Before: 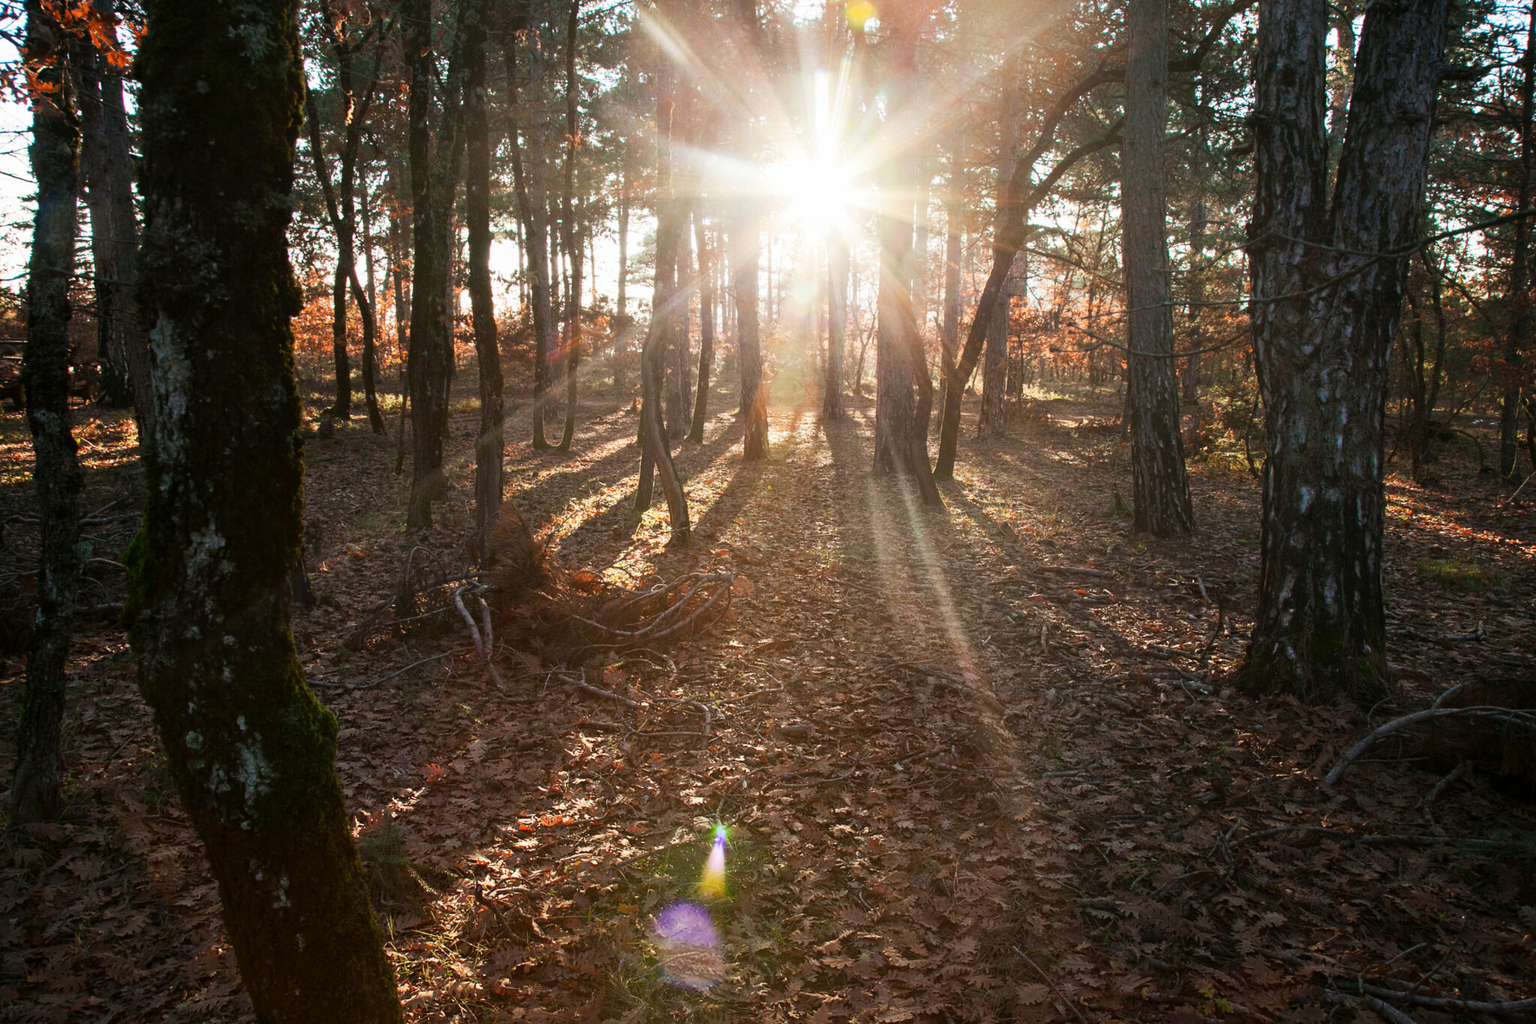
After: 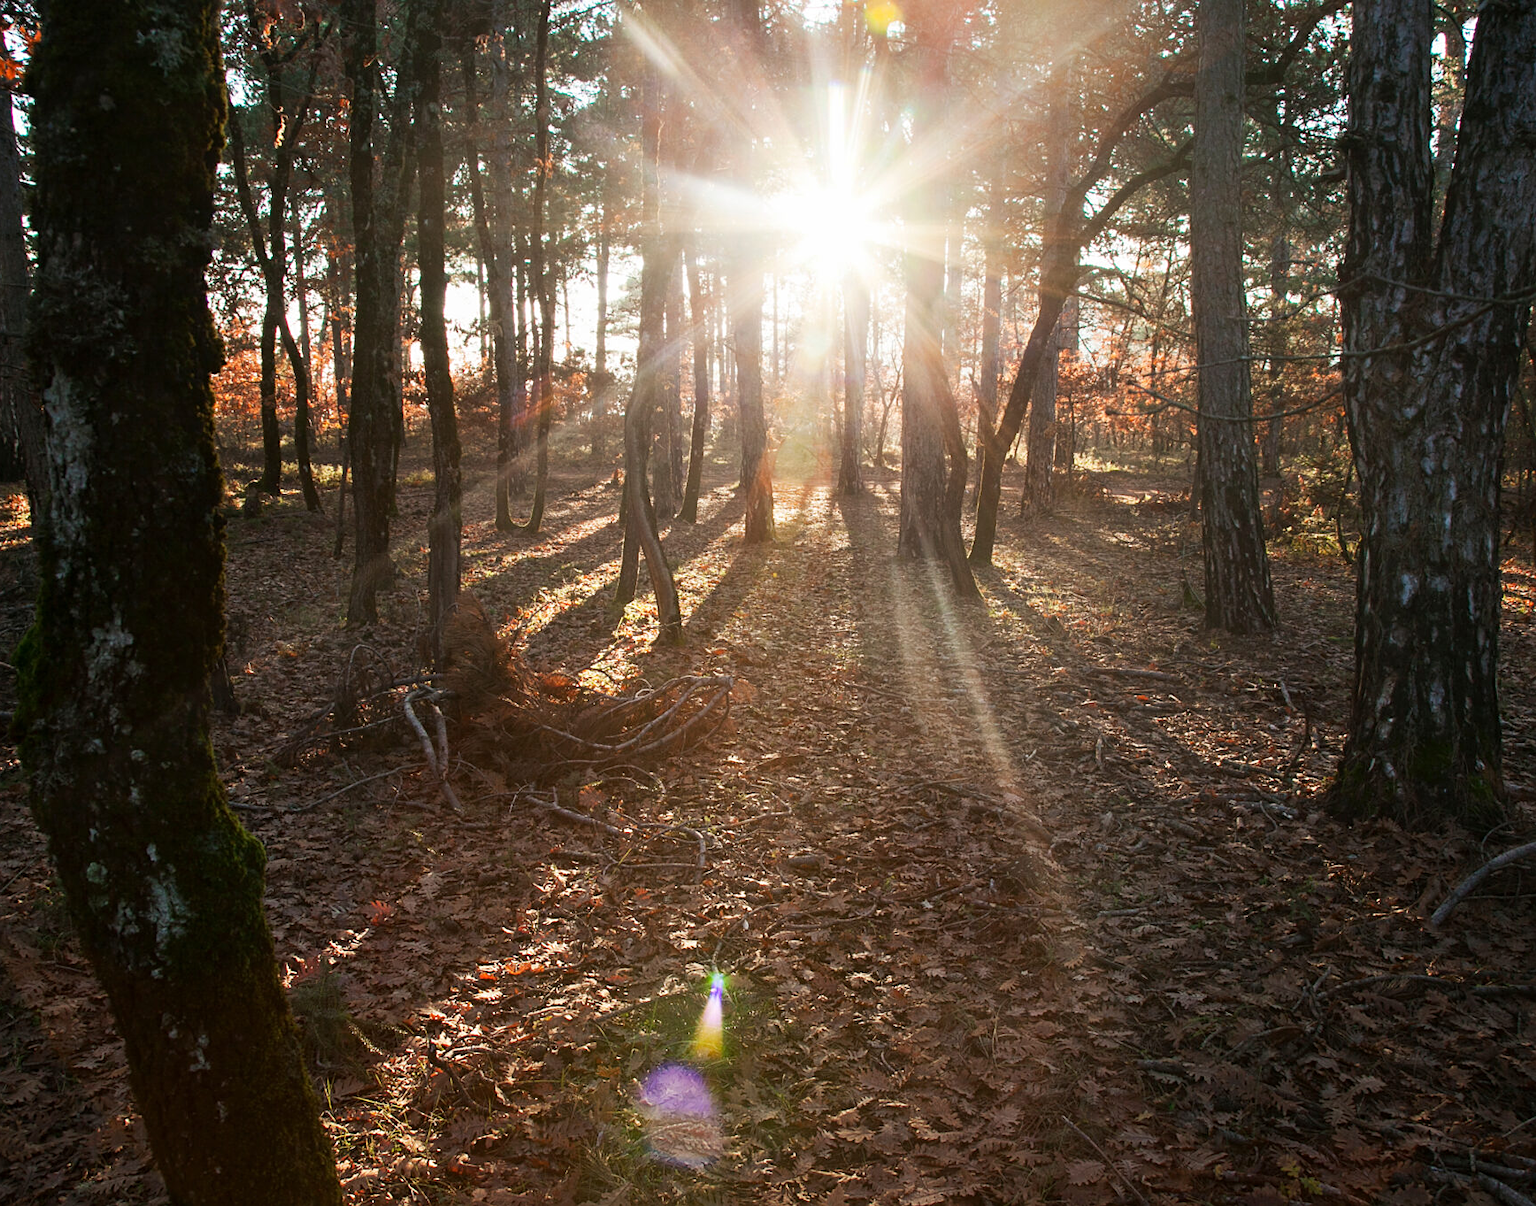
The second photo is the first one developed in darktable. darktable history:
exposure: compensate exposure bias true, compensate highlight preservation false
crop: left 7.35%, right 7.866%
sharpen: amount 0.214
